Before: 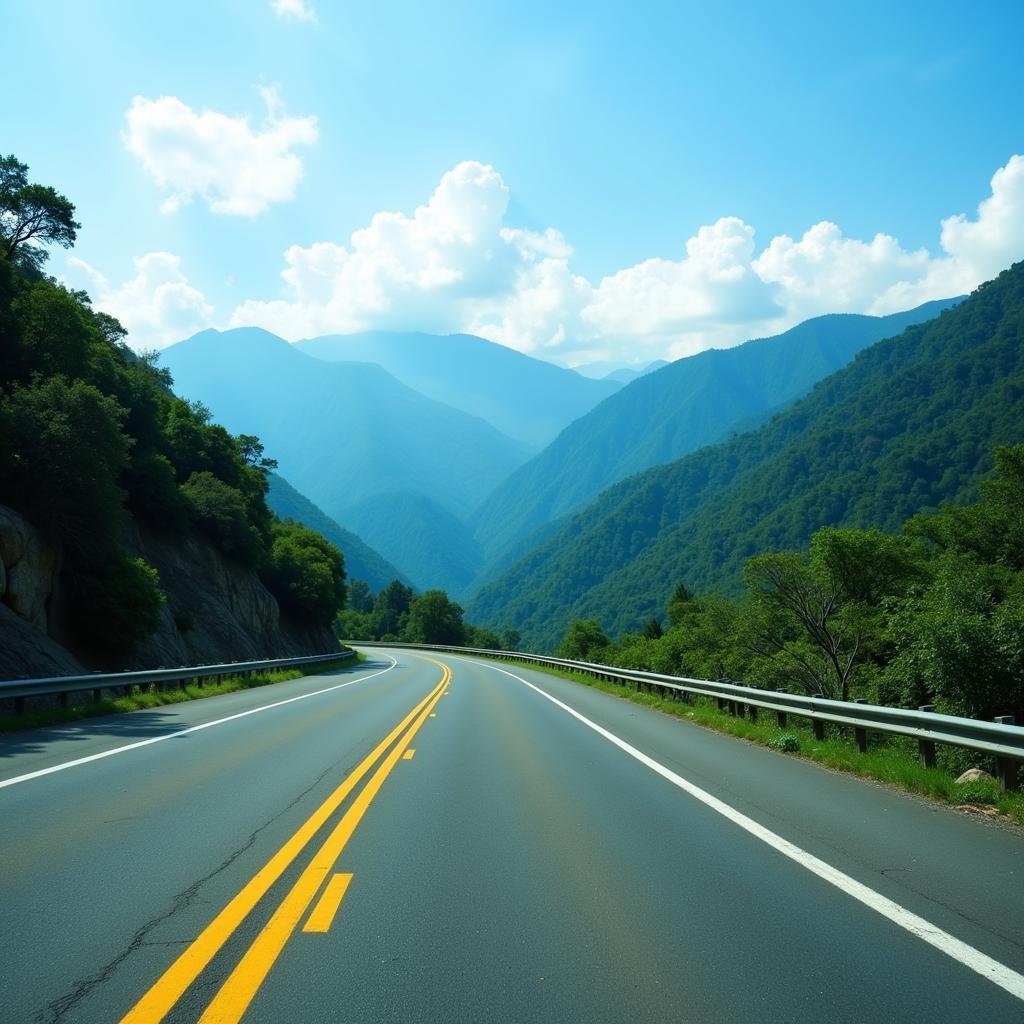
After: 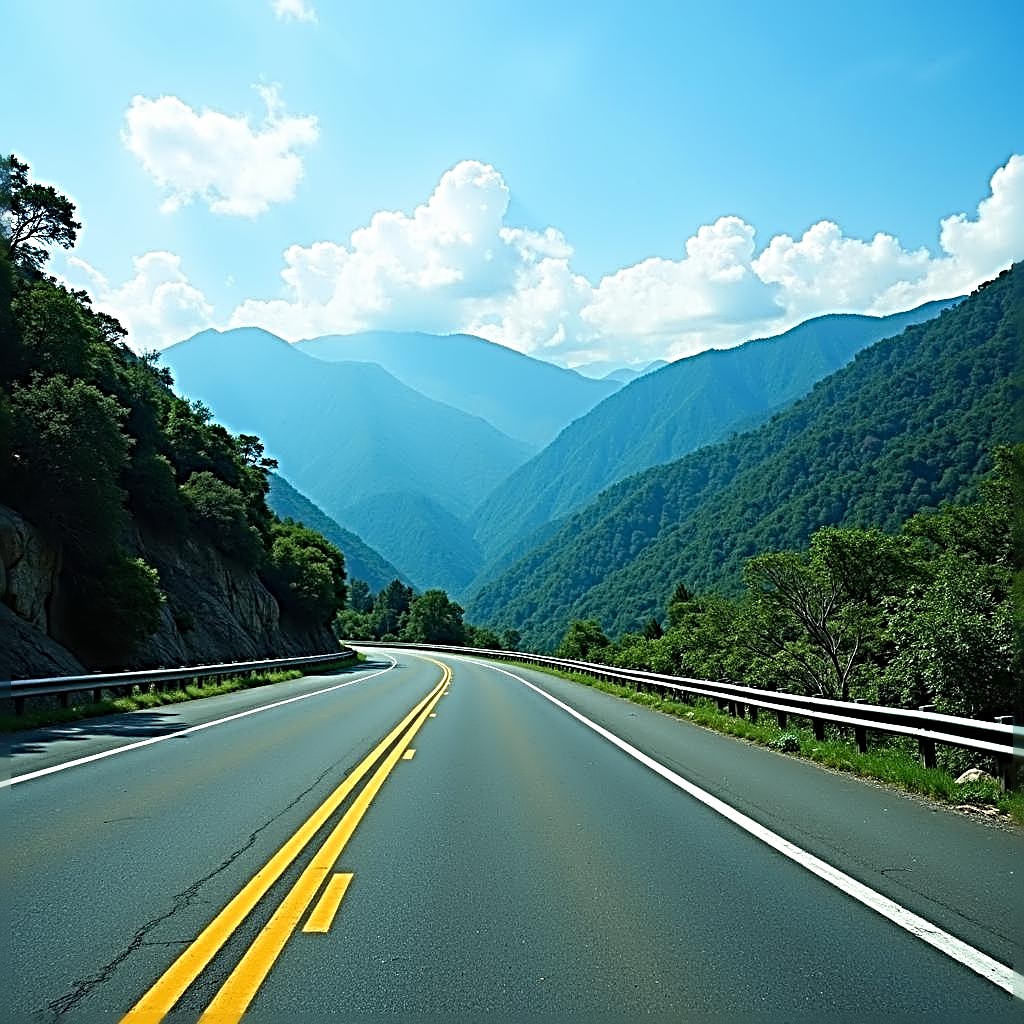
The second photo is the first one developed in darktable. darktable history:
sharpen: radius 4.006, amount 1.995
